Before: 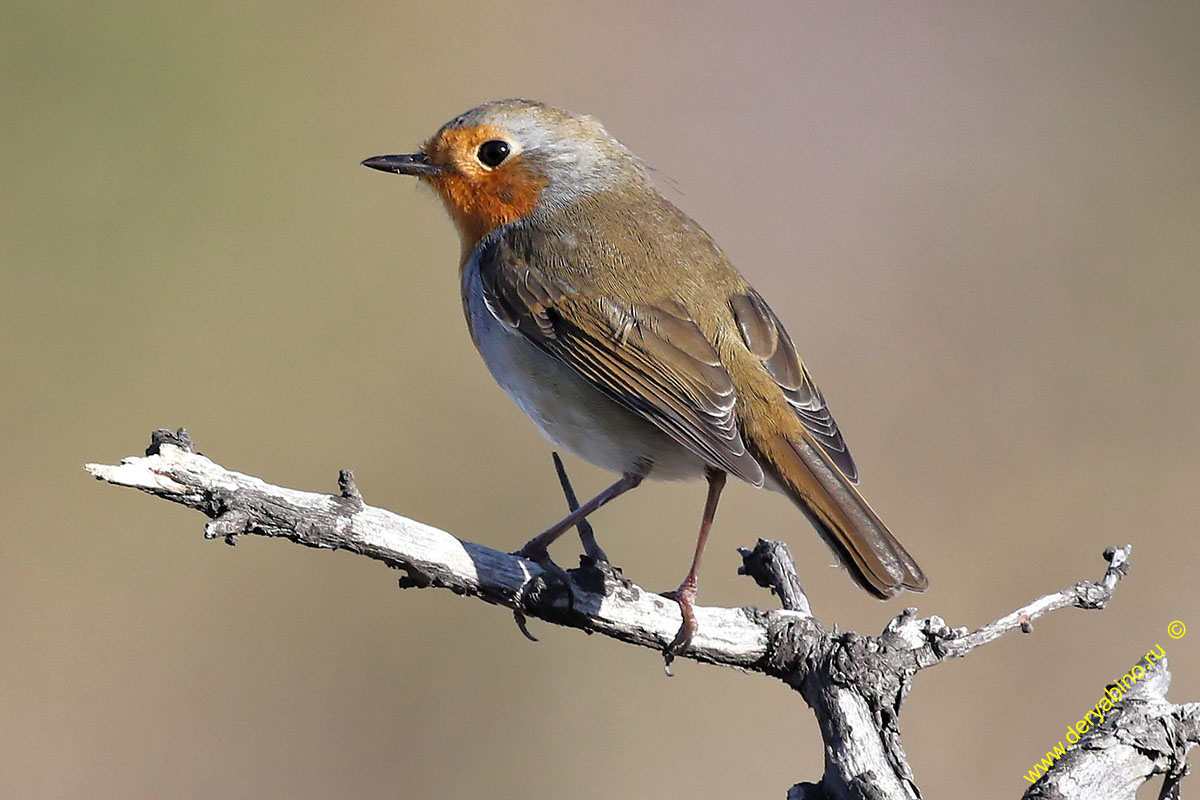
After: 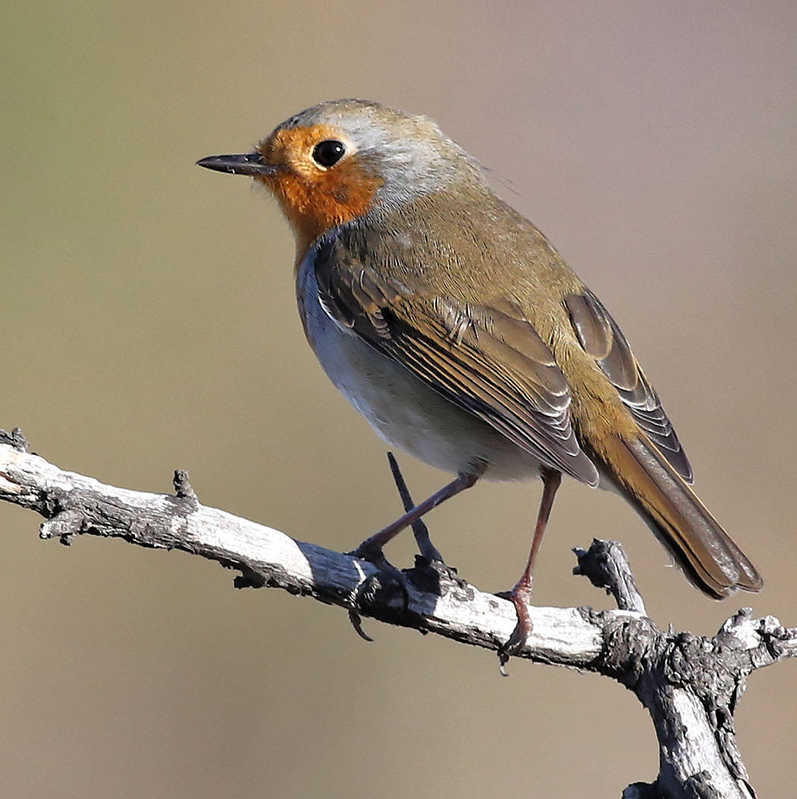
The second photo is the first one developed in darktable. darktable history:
crop and rotate: left 13.768%, right 19.798%
